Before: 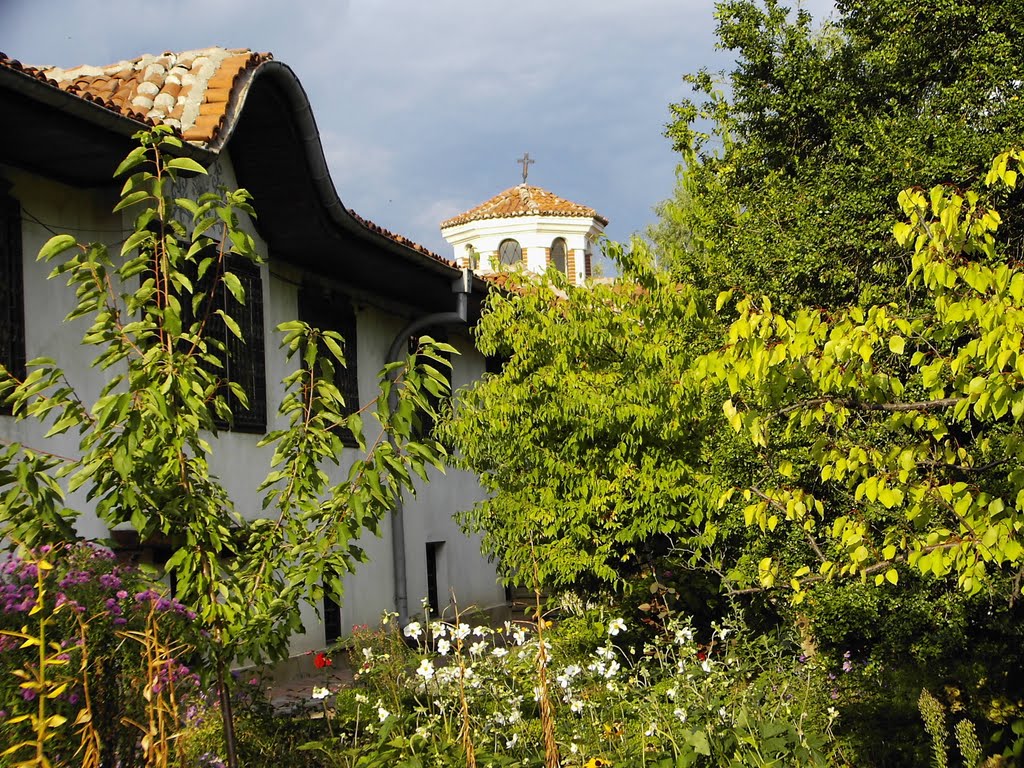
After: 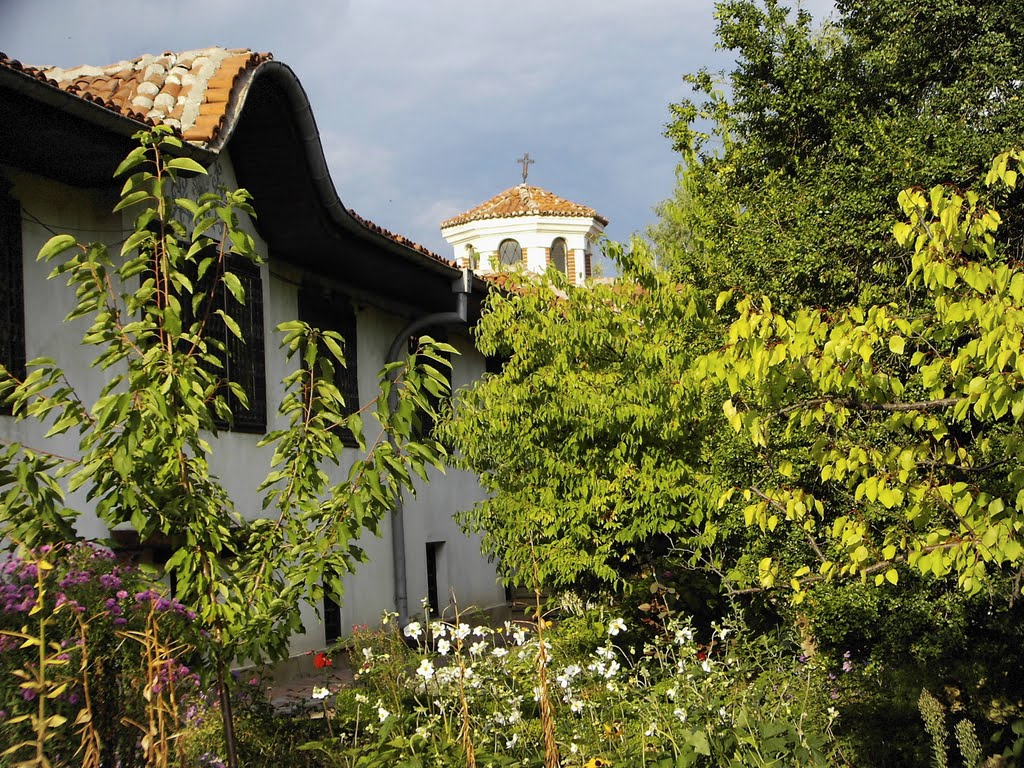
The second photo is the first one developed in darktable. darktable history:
vignetting: fall-off start 85%, fall-off radius 80%, brightness -0.182, saturation -0.3, width/height ratio 1.219, dithering 8-bit output, unbound false
color zones: curves: ch0 [(0, 0.613) (0.01, 0.613) (0.245, 0.448) (0.498, 0.529) (0.642, 0.665) (0.879, 0.777) (0.99, 0.613)]; ch1 [(0, 0) (0.143, 0) (0.286, 0) (0.429, 0) (0.571, 0) (0.714, 0) (0.857, 0)], mix -93.41%
